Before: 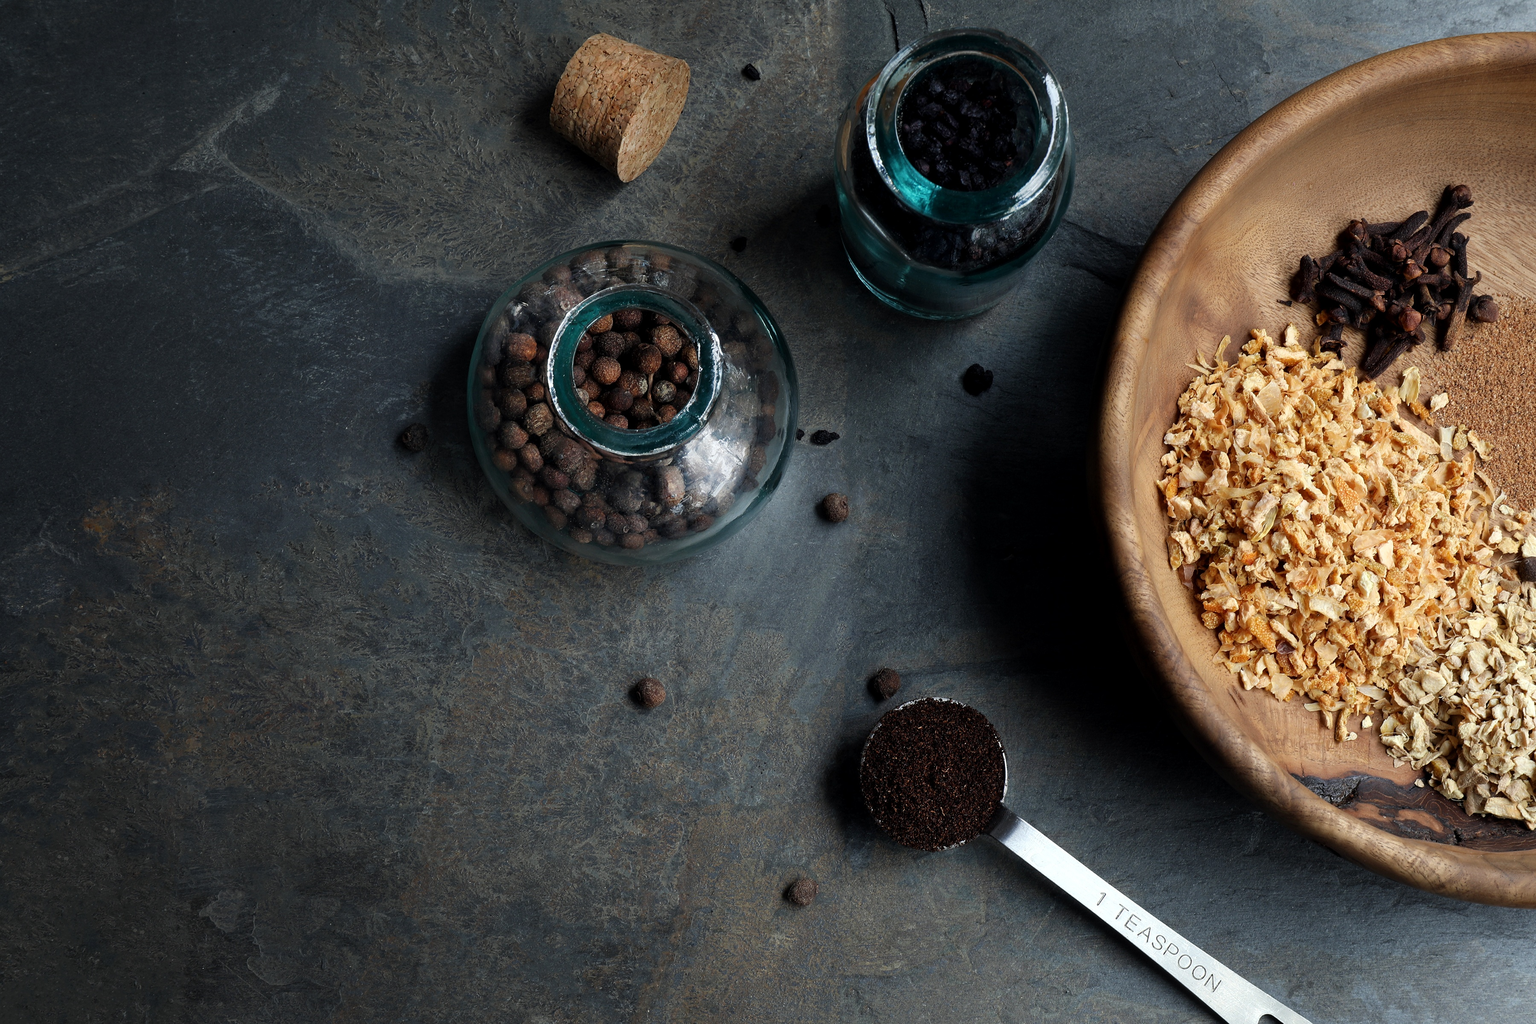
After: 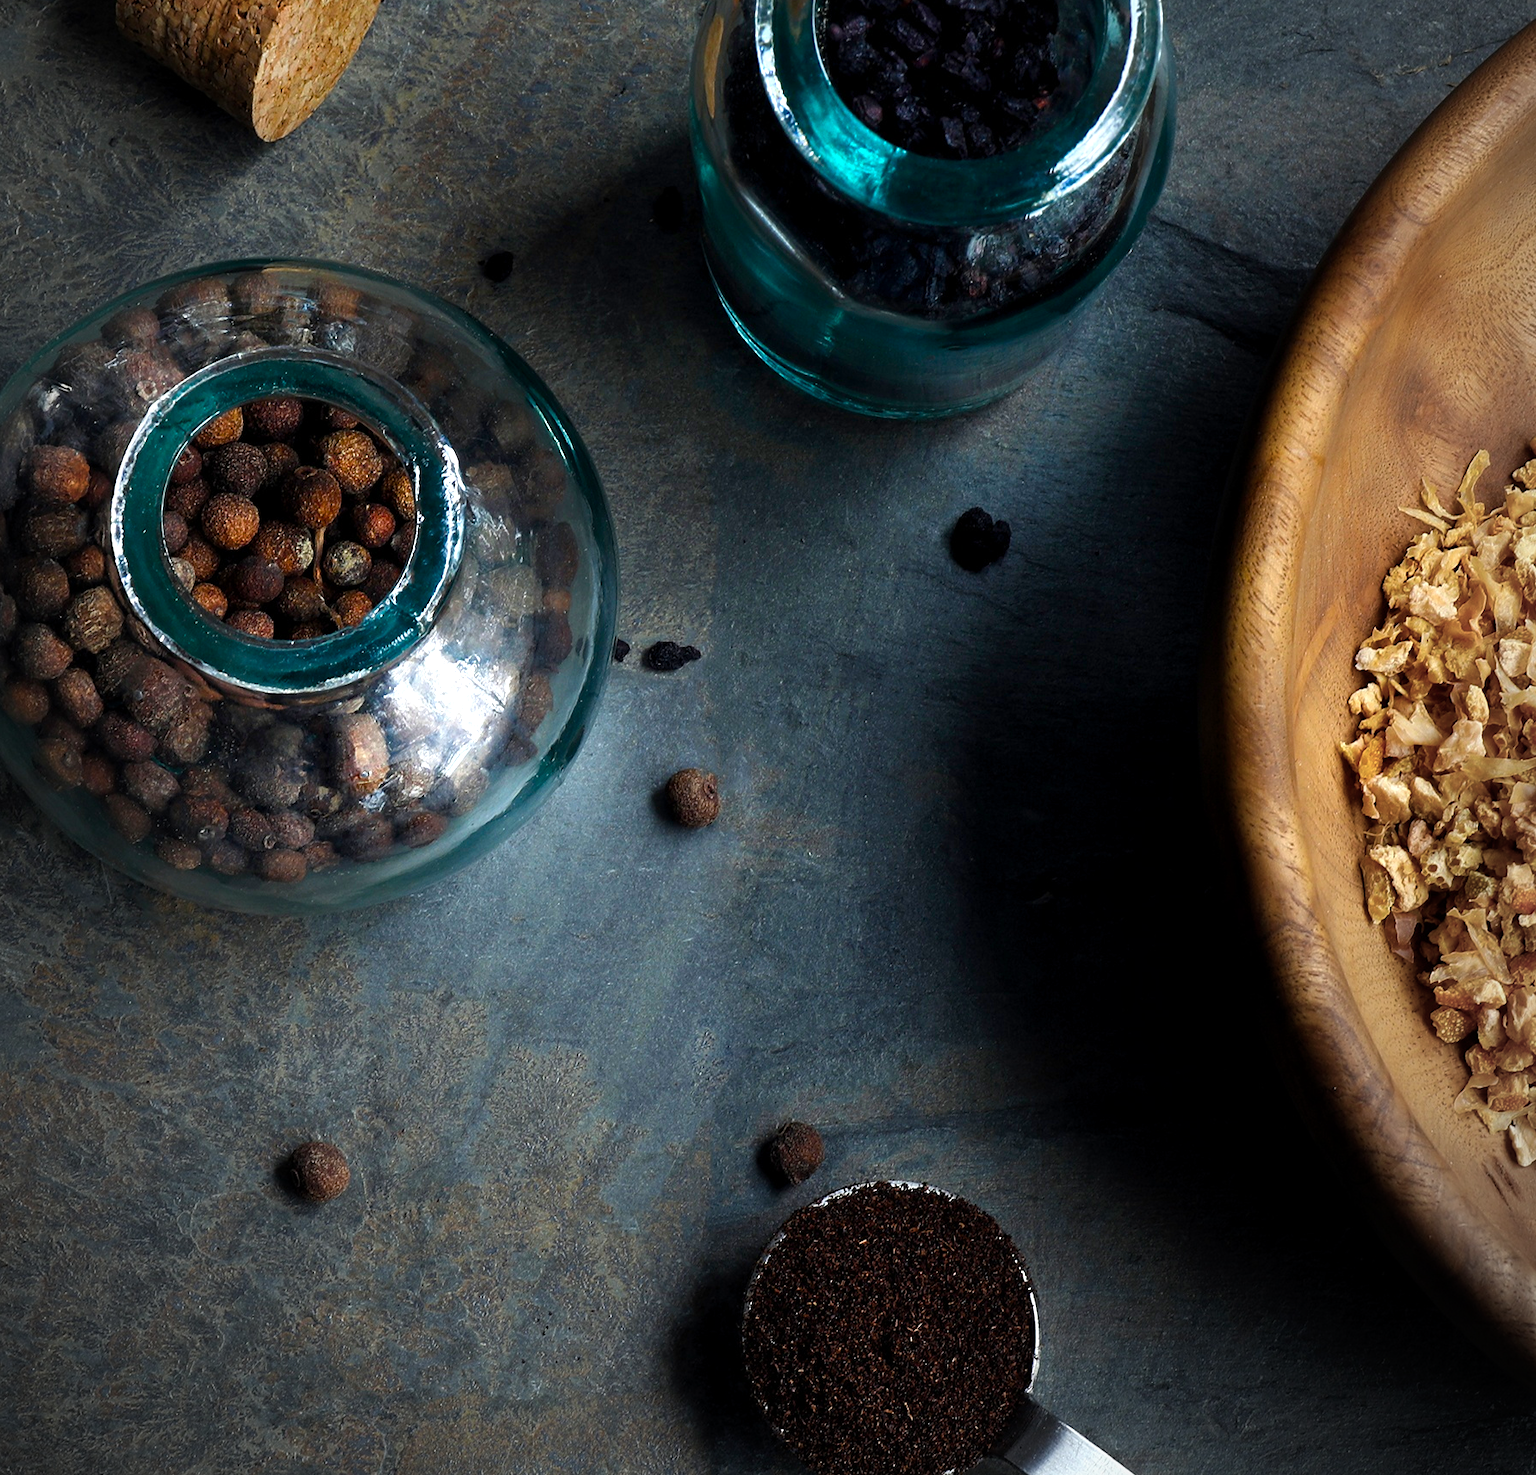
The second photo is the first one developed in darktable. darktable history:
vignetting: fall-off start 72.14%, fall-off radius 108.07%, brightness -0.713, saturation -0.488, center (-0.054, -0.359), width/height ratio 0.729
crop: left 32.075%, top 10.976%, right 18.355%, bottom 17.596%
color balance rgb: linear chroma grading › global chroma 20%, perceptual saturation grading › global saturation 25%, perceptual brilliance grading › global brilliance 20%, global vibrance 20%
